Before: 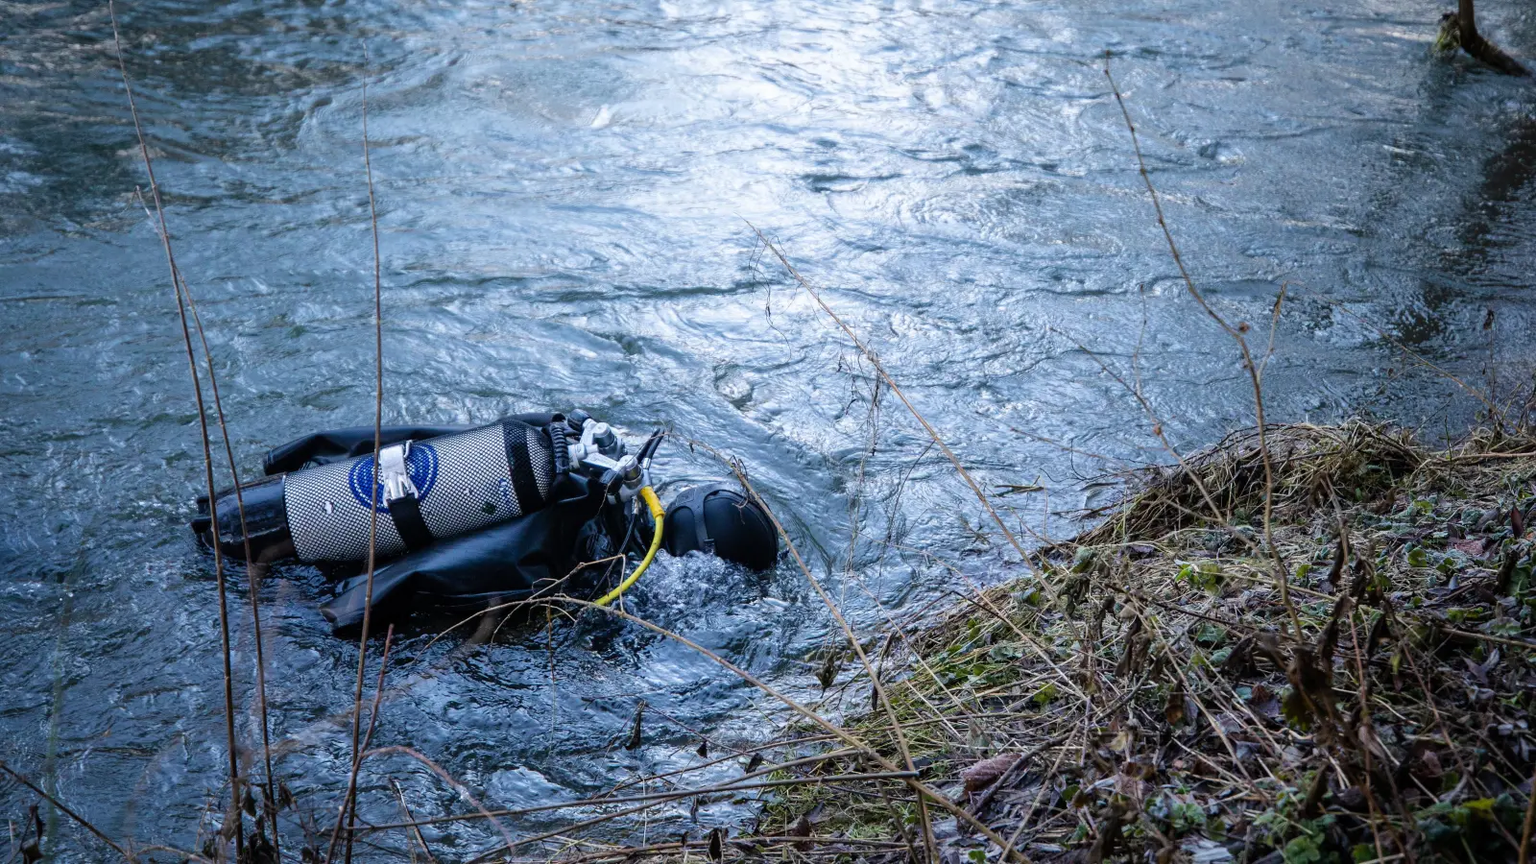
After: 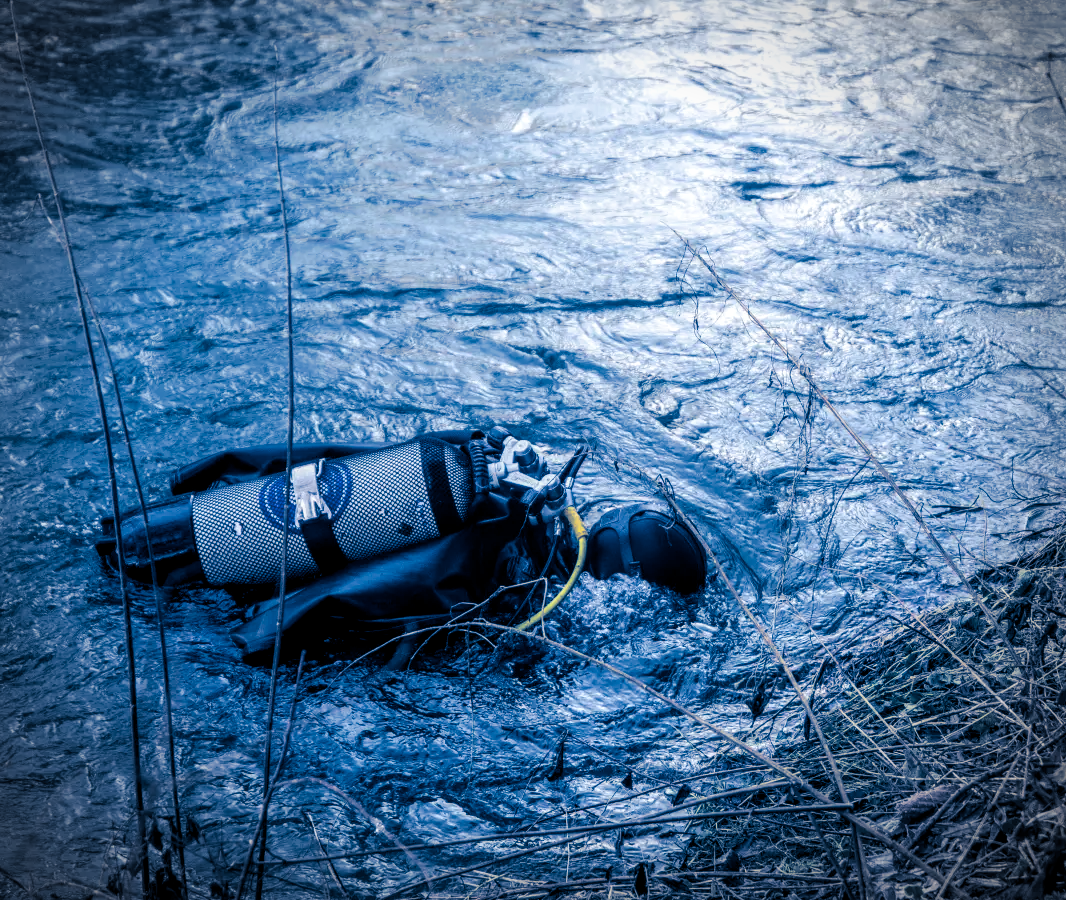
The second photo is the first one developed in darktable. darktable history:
local contrast: on, module defaults
crop and rotate: left 6.617%, right 26.717%
vignetting: automatic ratio true
exposure: compensate highlight preservation false
split-toning: shadows › hue 226.8°, shadows › saturation 1, highlights › saturation 0, balance -61.41
